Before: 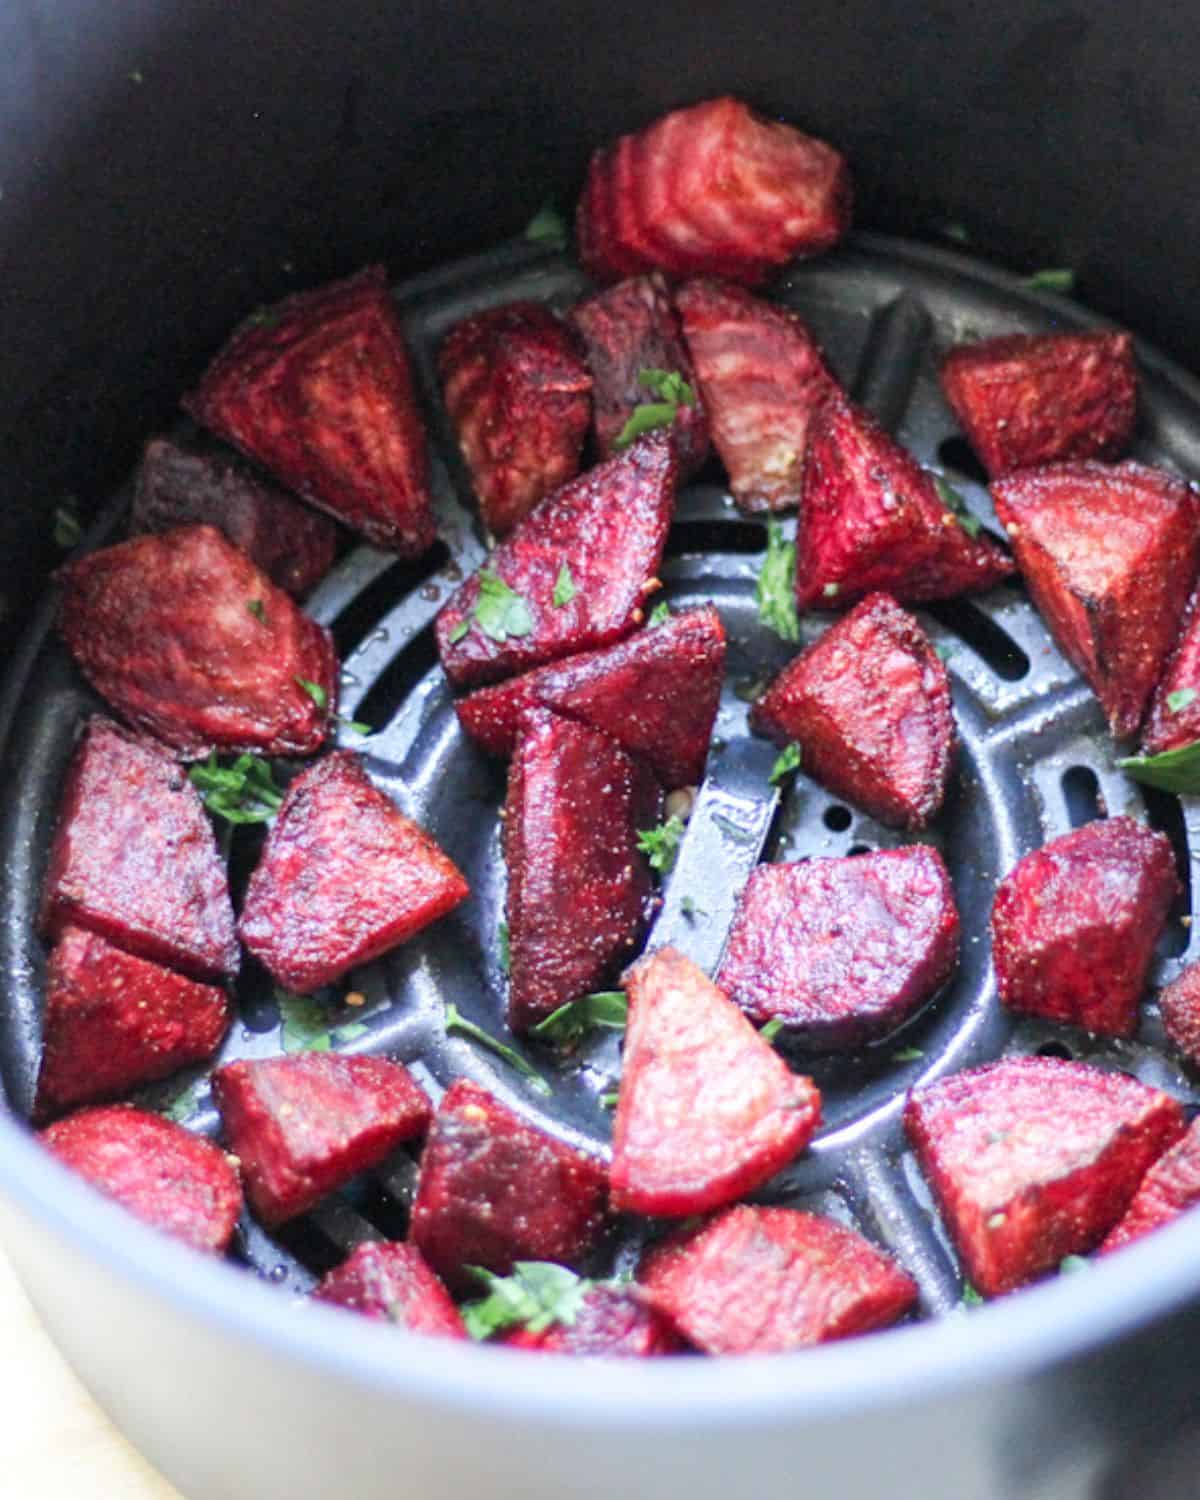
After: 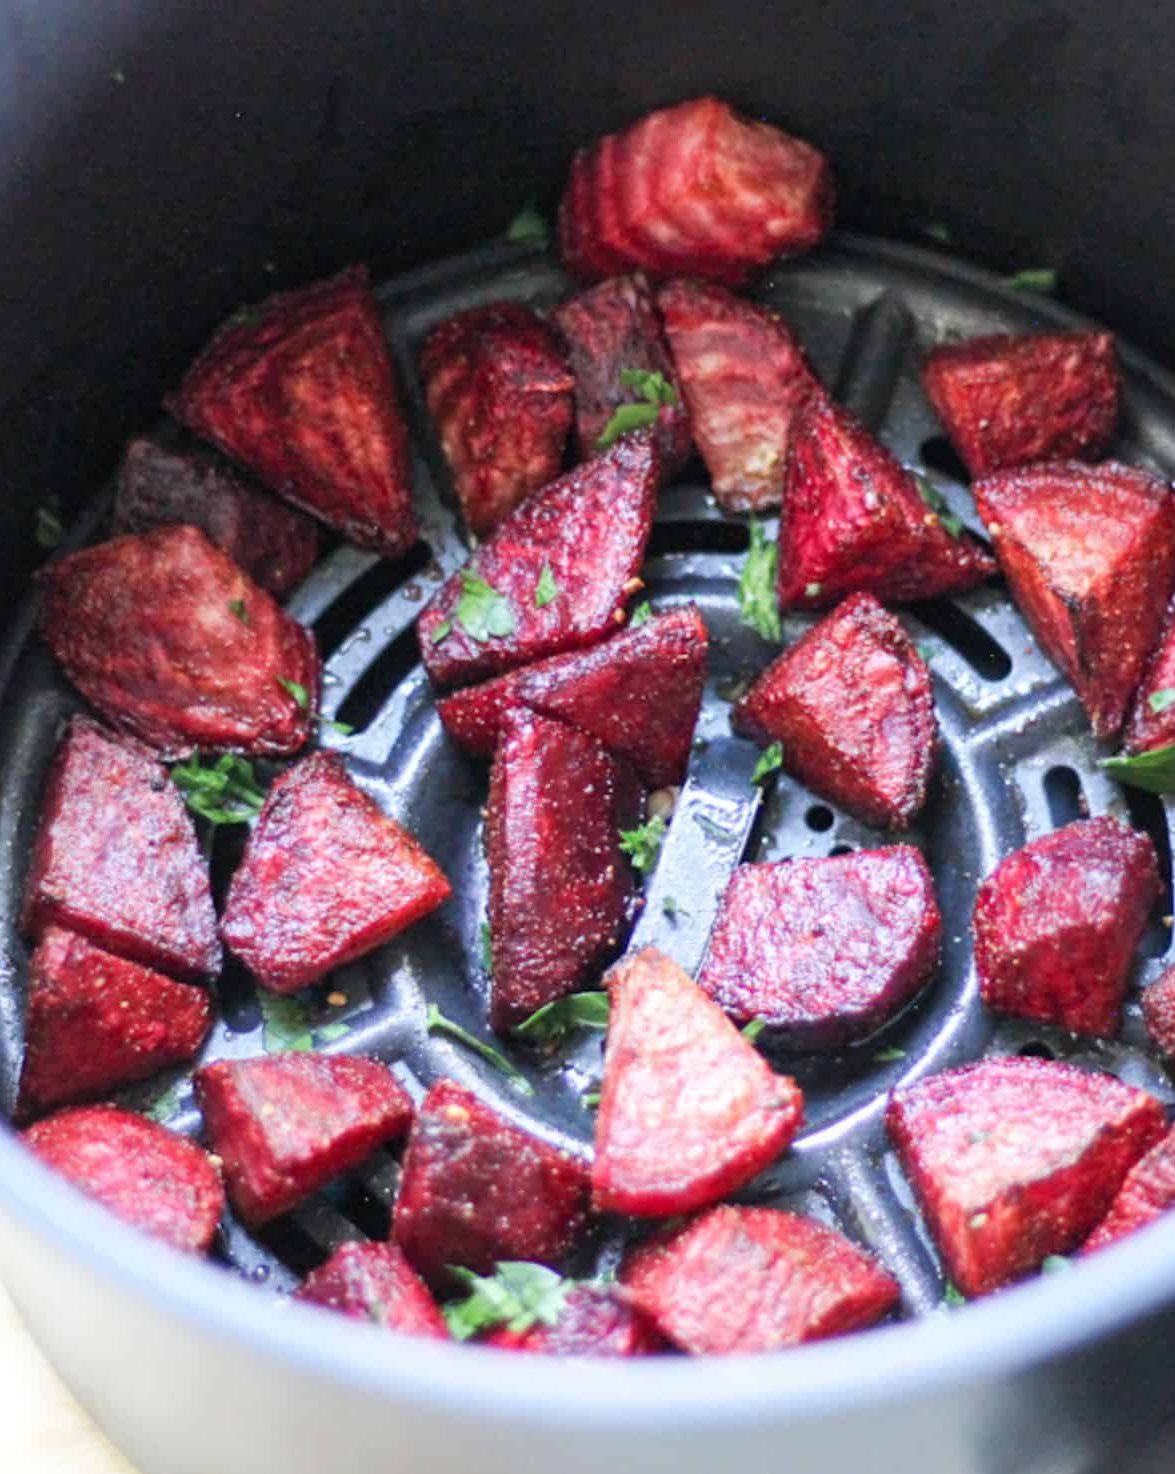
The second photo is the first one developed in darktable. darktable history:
crop and rotate: left 1.5%, right 0.546%, bottom 1.696%
